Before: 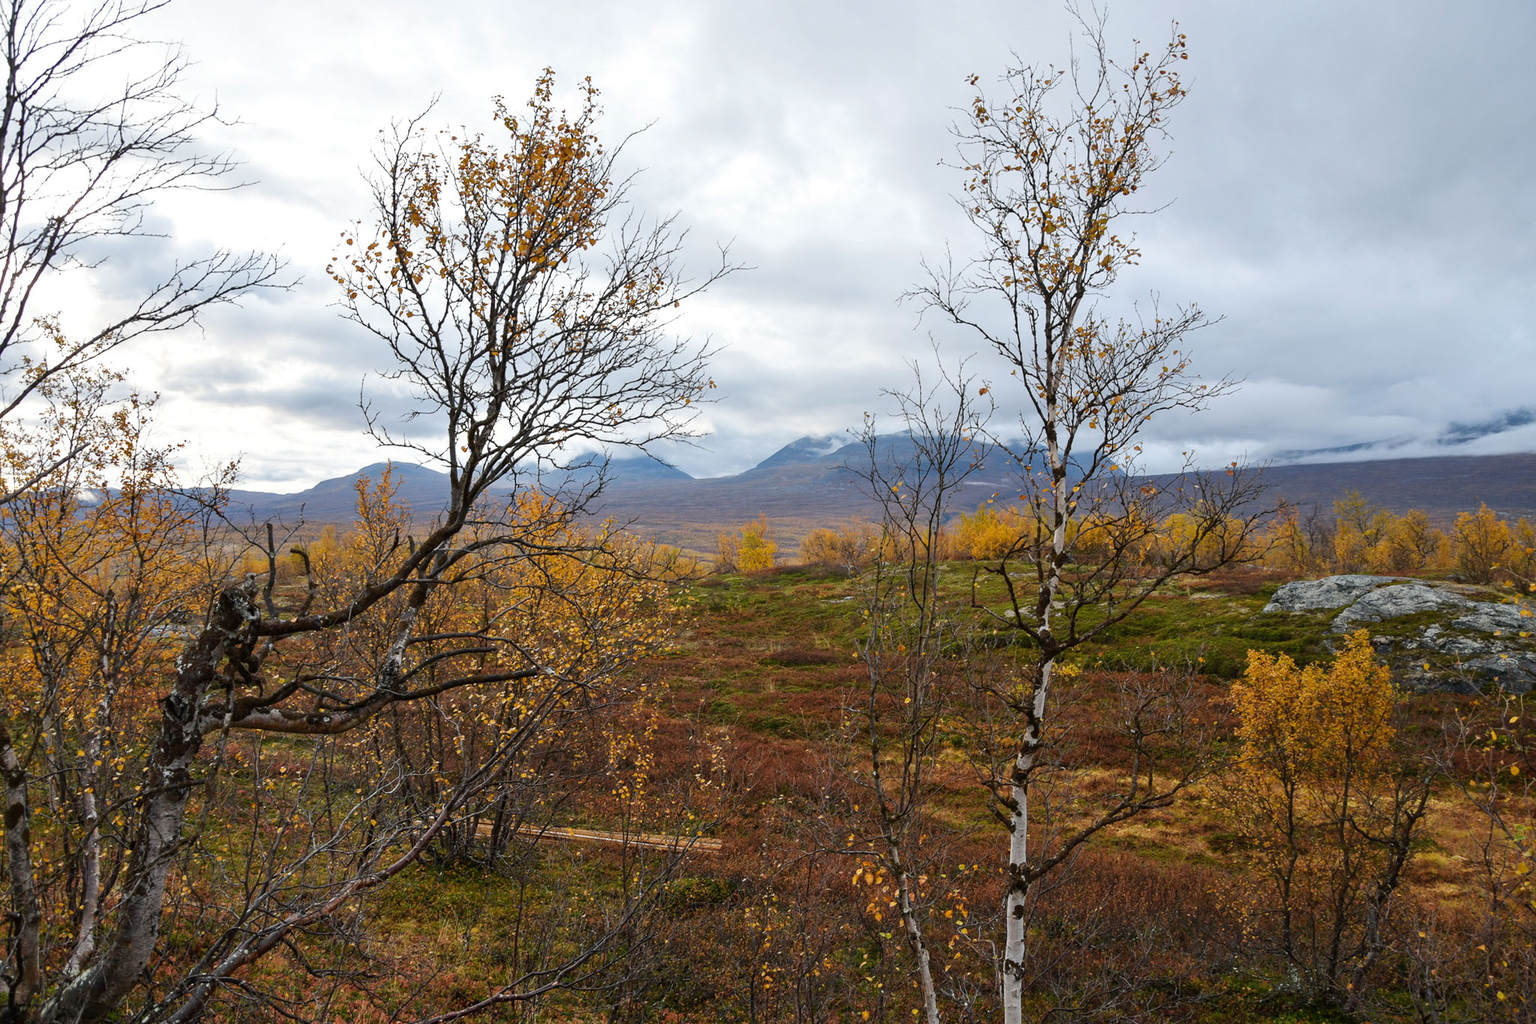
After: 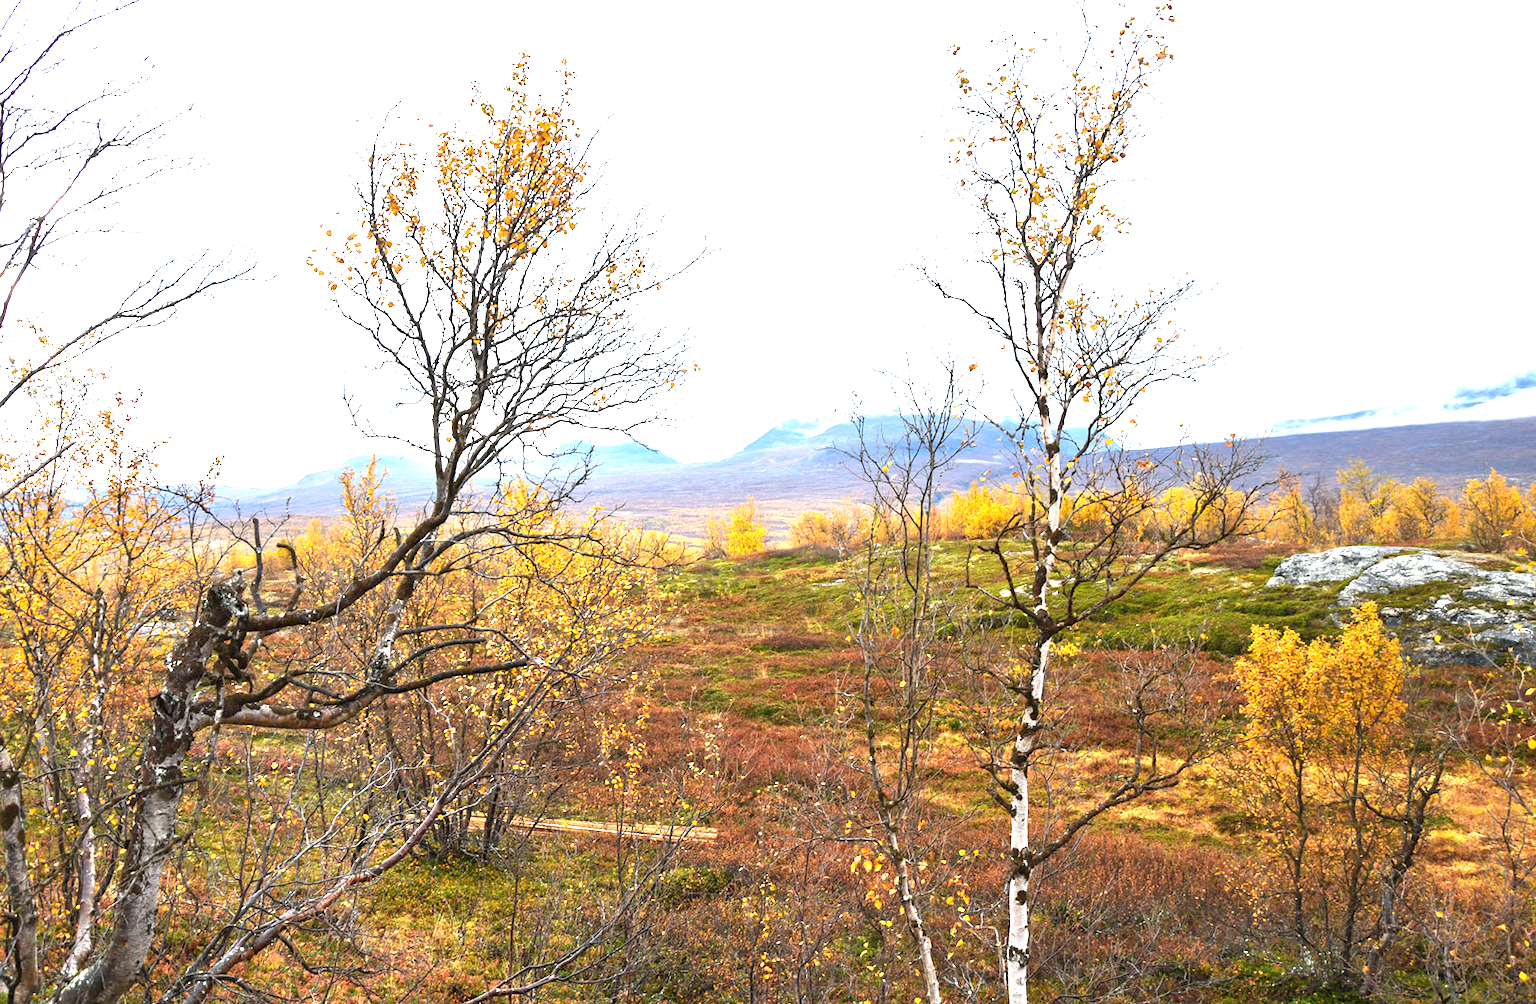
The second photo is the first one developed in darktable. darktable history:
exposure: black level correction 0, exposure 1.2 EV, compensate exposure bias true, compensate highlight preservation false
rotate and perspective: rotation -1.32°, lens shift (horizontal) -0.031, crop left 0.015, crop right 0.985, crop top 0.047, crop bottom 0.982
